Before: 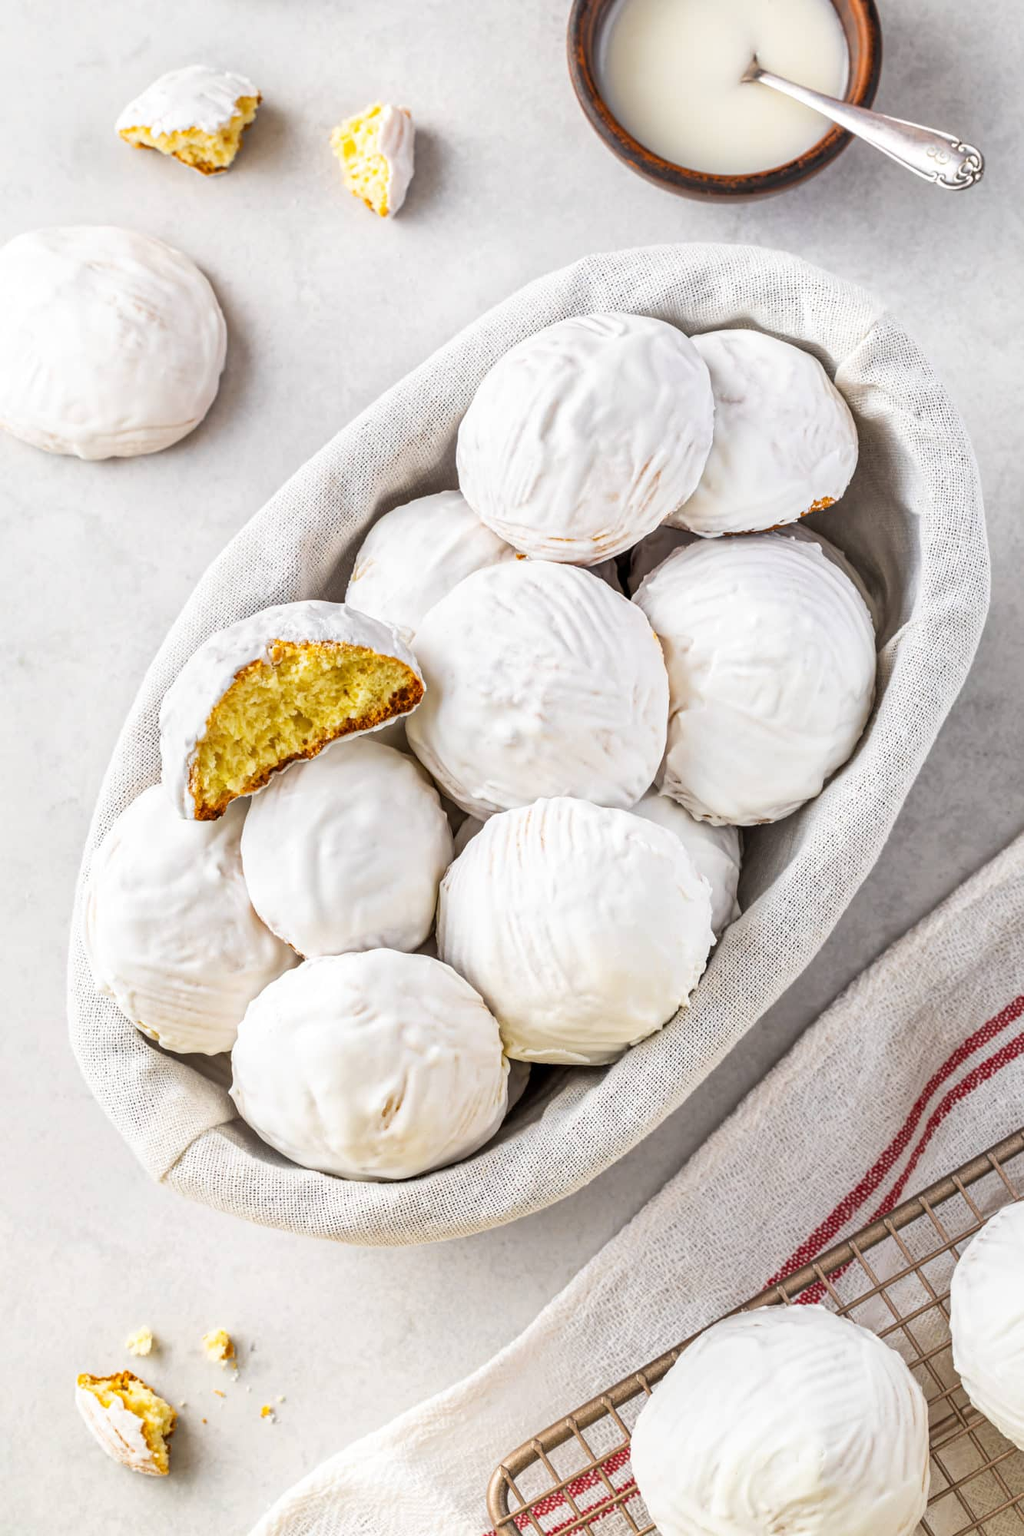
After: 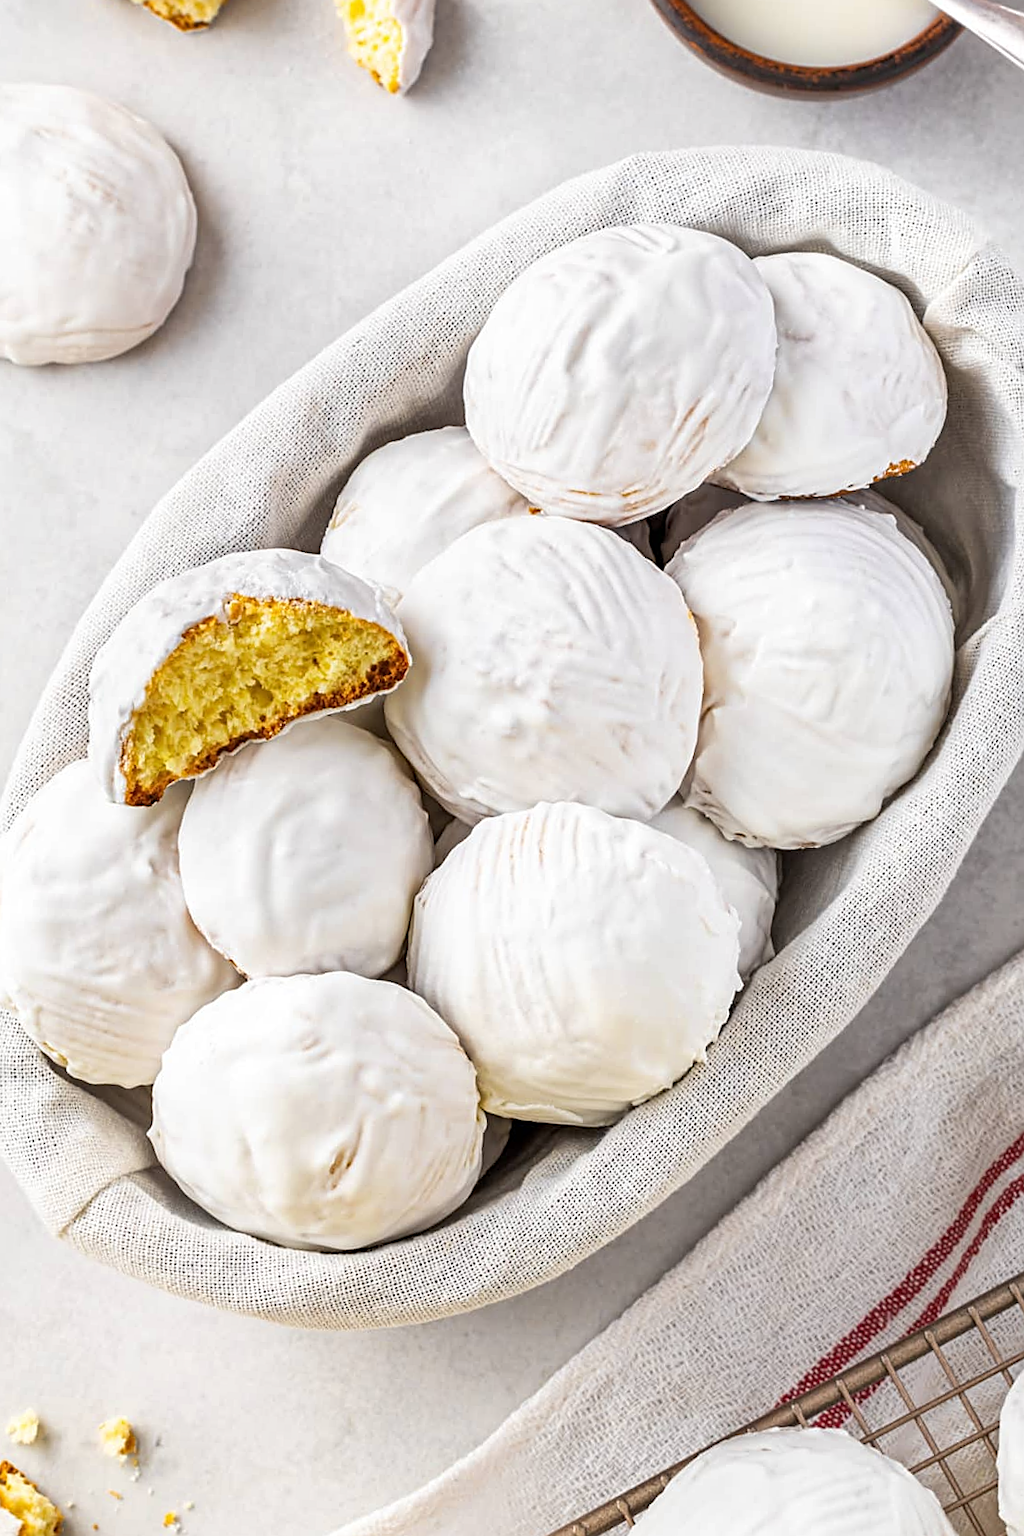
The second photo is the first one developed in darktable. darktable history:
crop and rotate: angle -3.27°, left 5.211%, top 5.211%, right 4.607%, bottom 4.607%
sharpen: on, module defaults
color zones: curves: ch0 [(0.068, 0.464) (0.25, 0.5) (0.48, 0.508) (0.75, 0.536) (0.886, 0.476) (0.967, 0.456)]; ch1 [(0.066, 0.456) (0.25, 0.5) (0.616, 0.508) (0.746, 0.56) (0.934, 0.444)]
